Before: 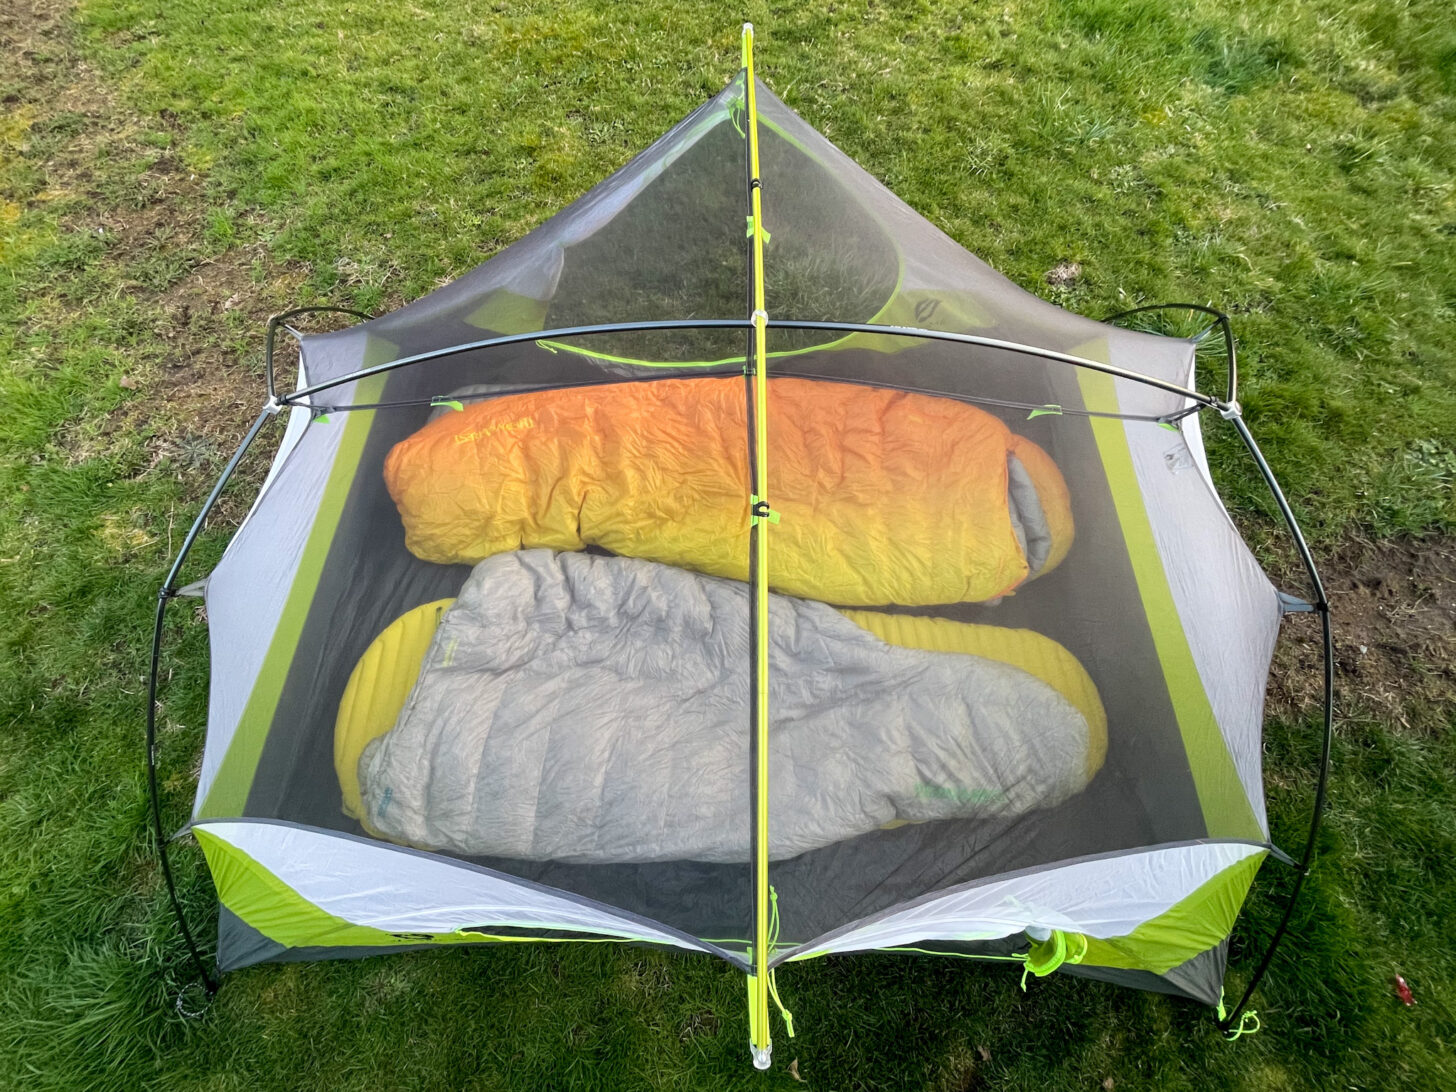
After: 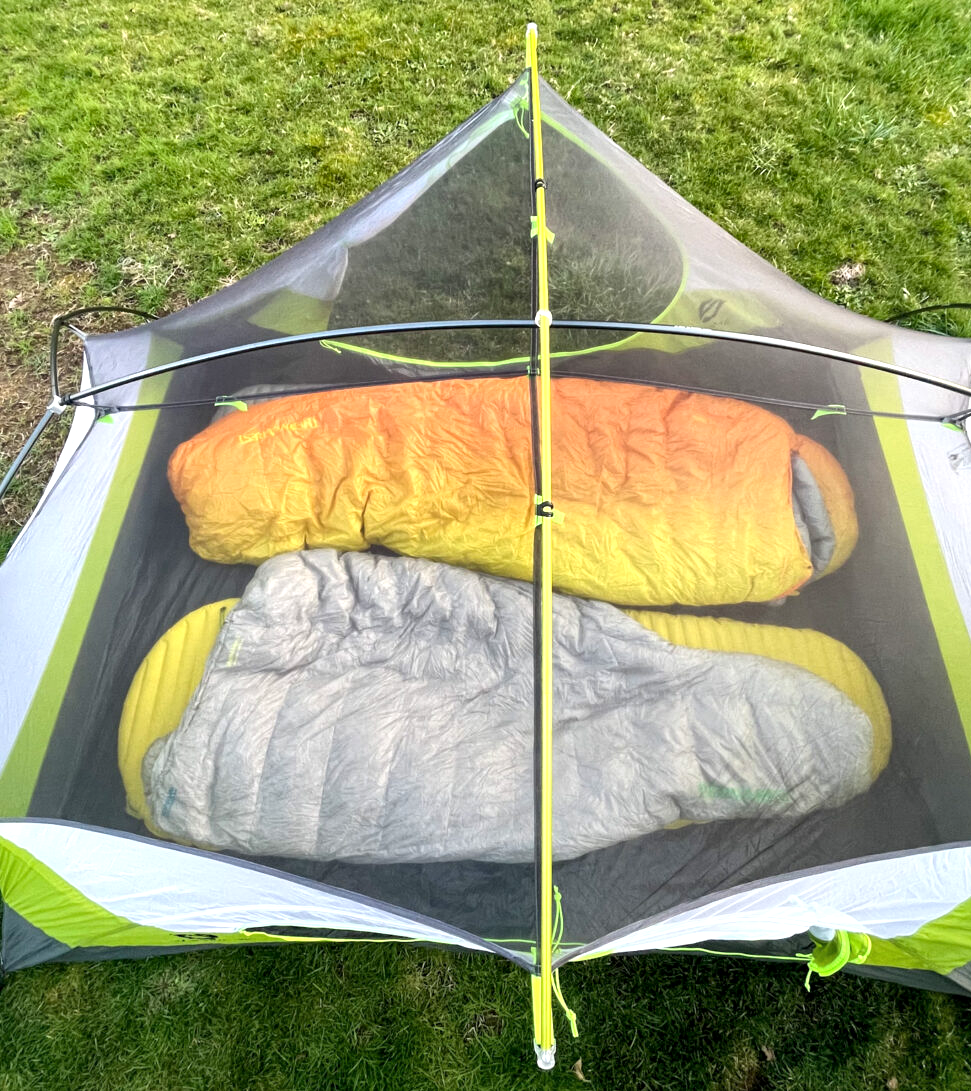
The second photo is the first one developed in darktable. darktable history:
local contrast: mode bilateral grid, contrast 21, coarseness 99, detail 150%, midtone range 0.2
exposure: exposure 0.406 EV, compensate highlight preservation false
crop and rotate: left 14.871%, right 18.382%
